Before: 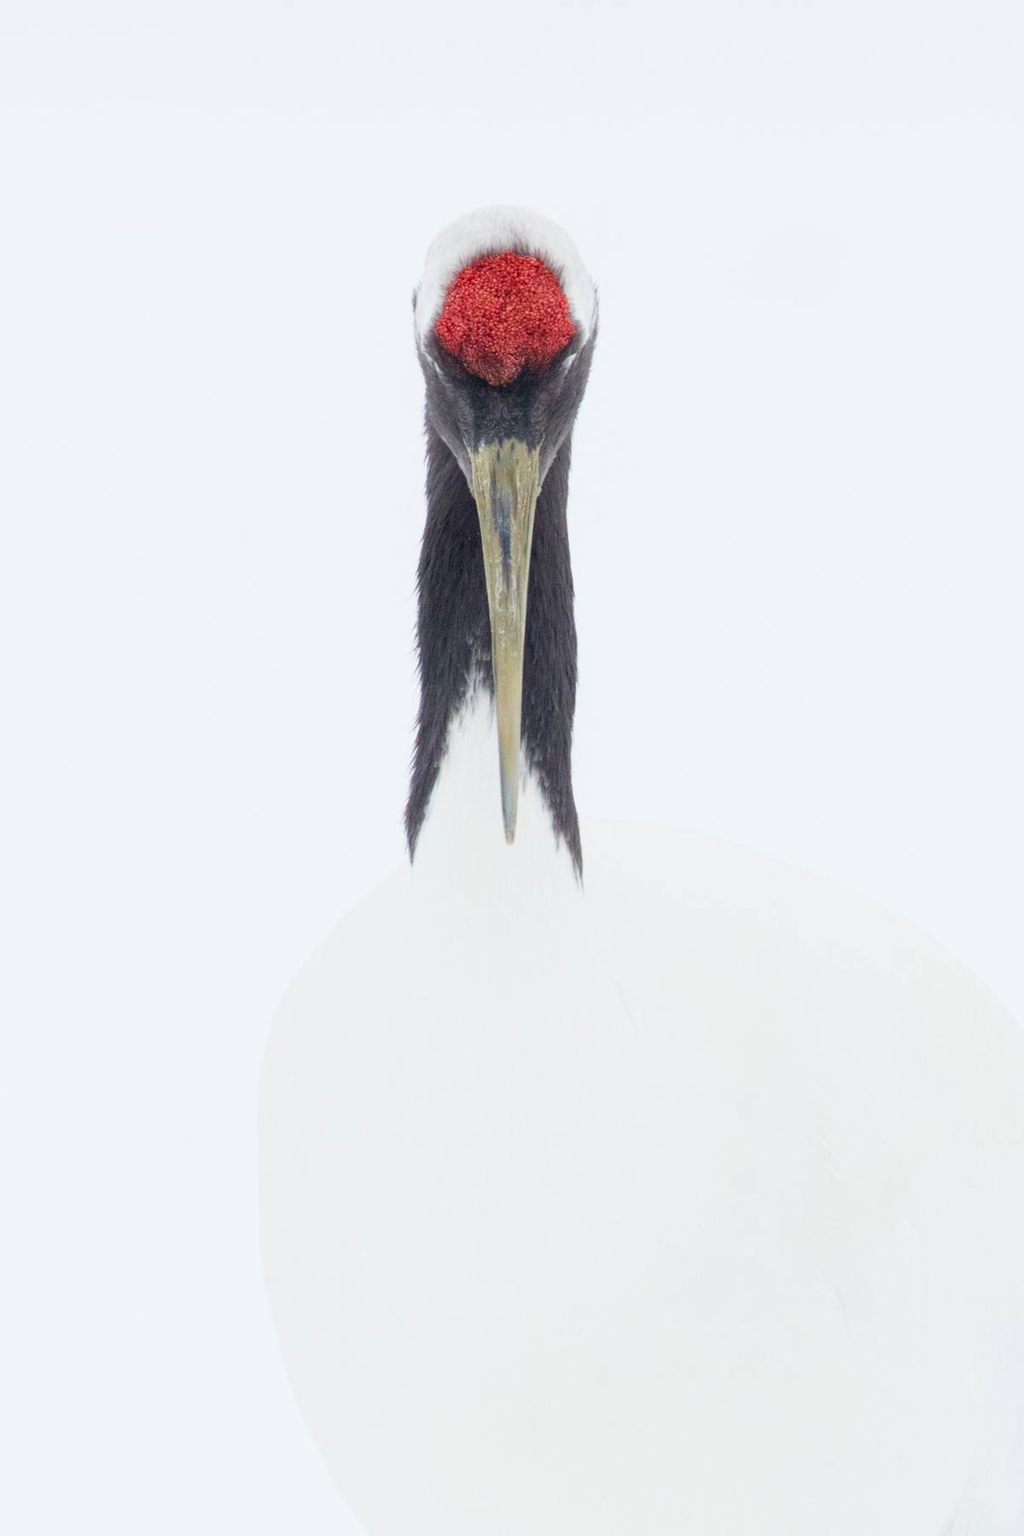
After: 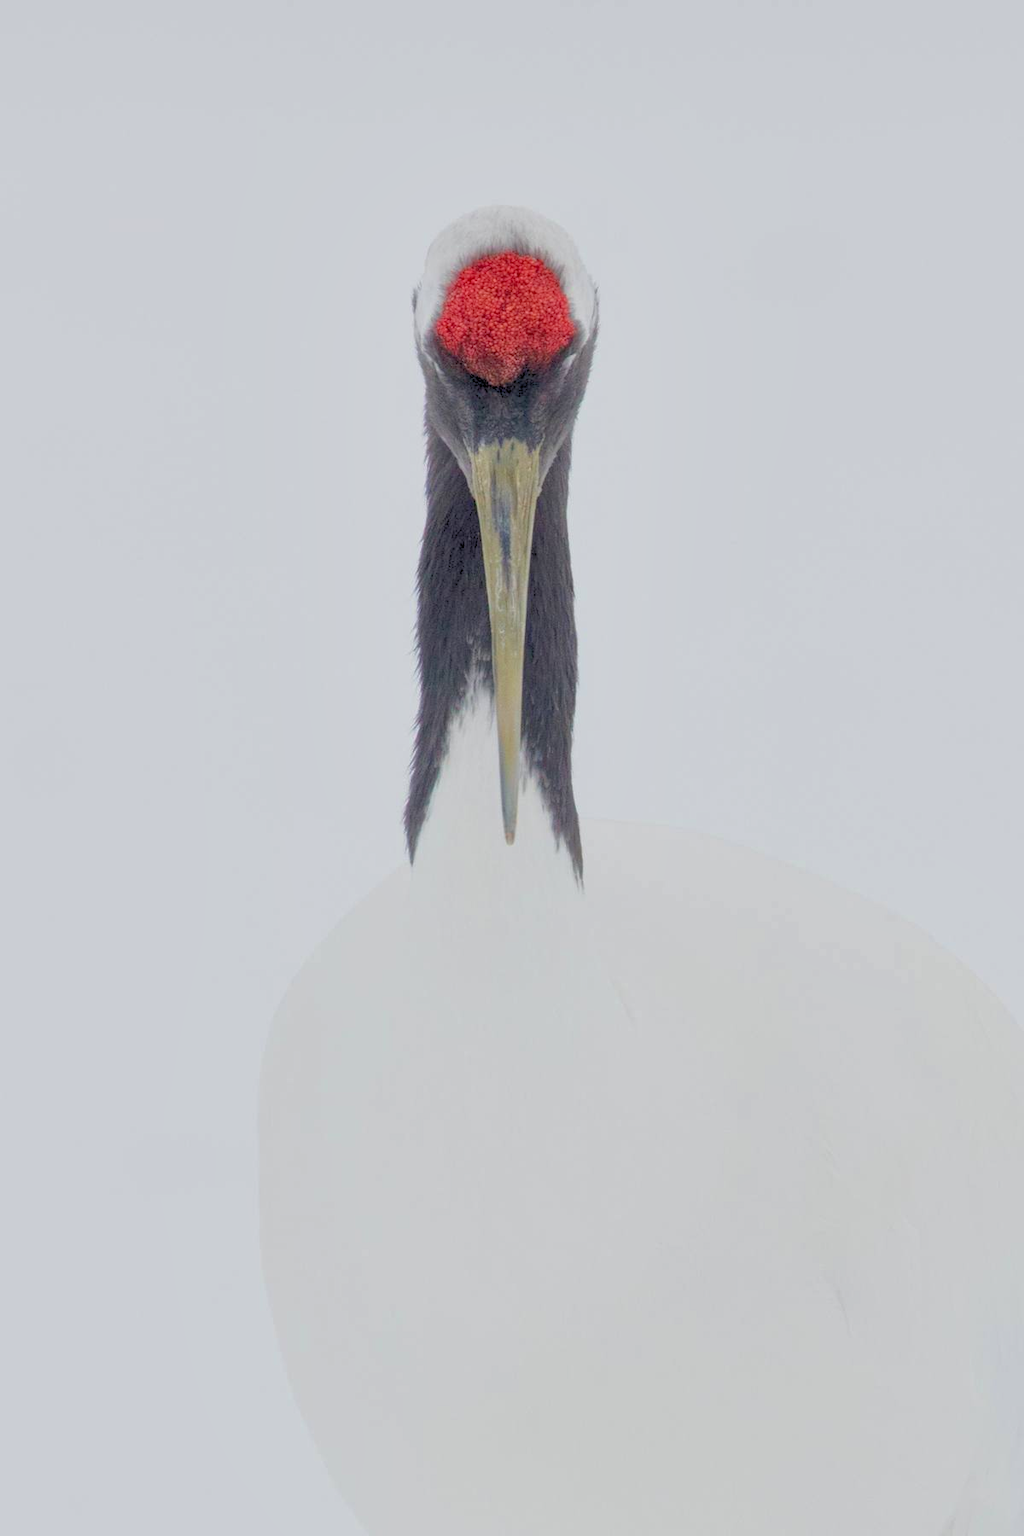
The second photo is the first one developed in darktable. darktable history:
contrast brightness saturation: contrast 0.03, brightness -0.04
shadows and highlights: on, module defaults
rgb levels: preserve colors sum RGB, levels [[0.038, 0.433, 0.934], [0, 0.5, 1], [0, 0.5, 1]]
